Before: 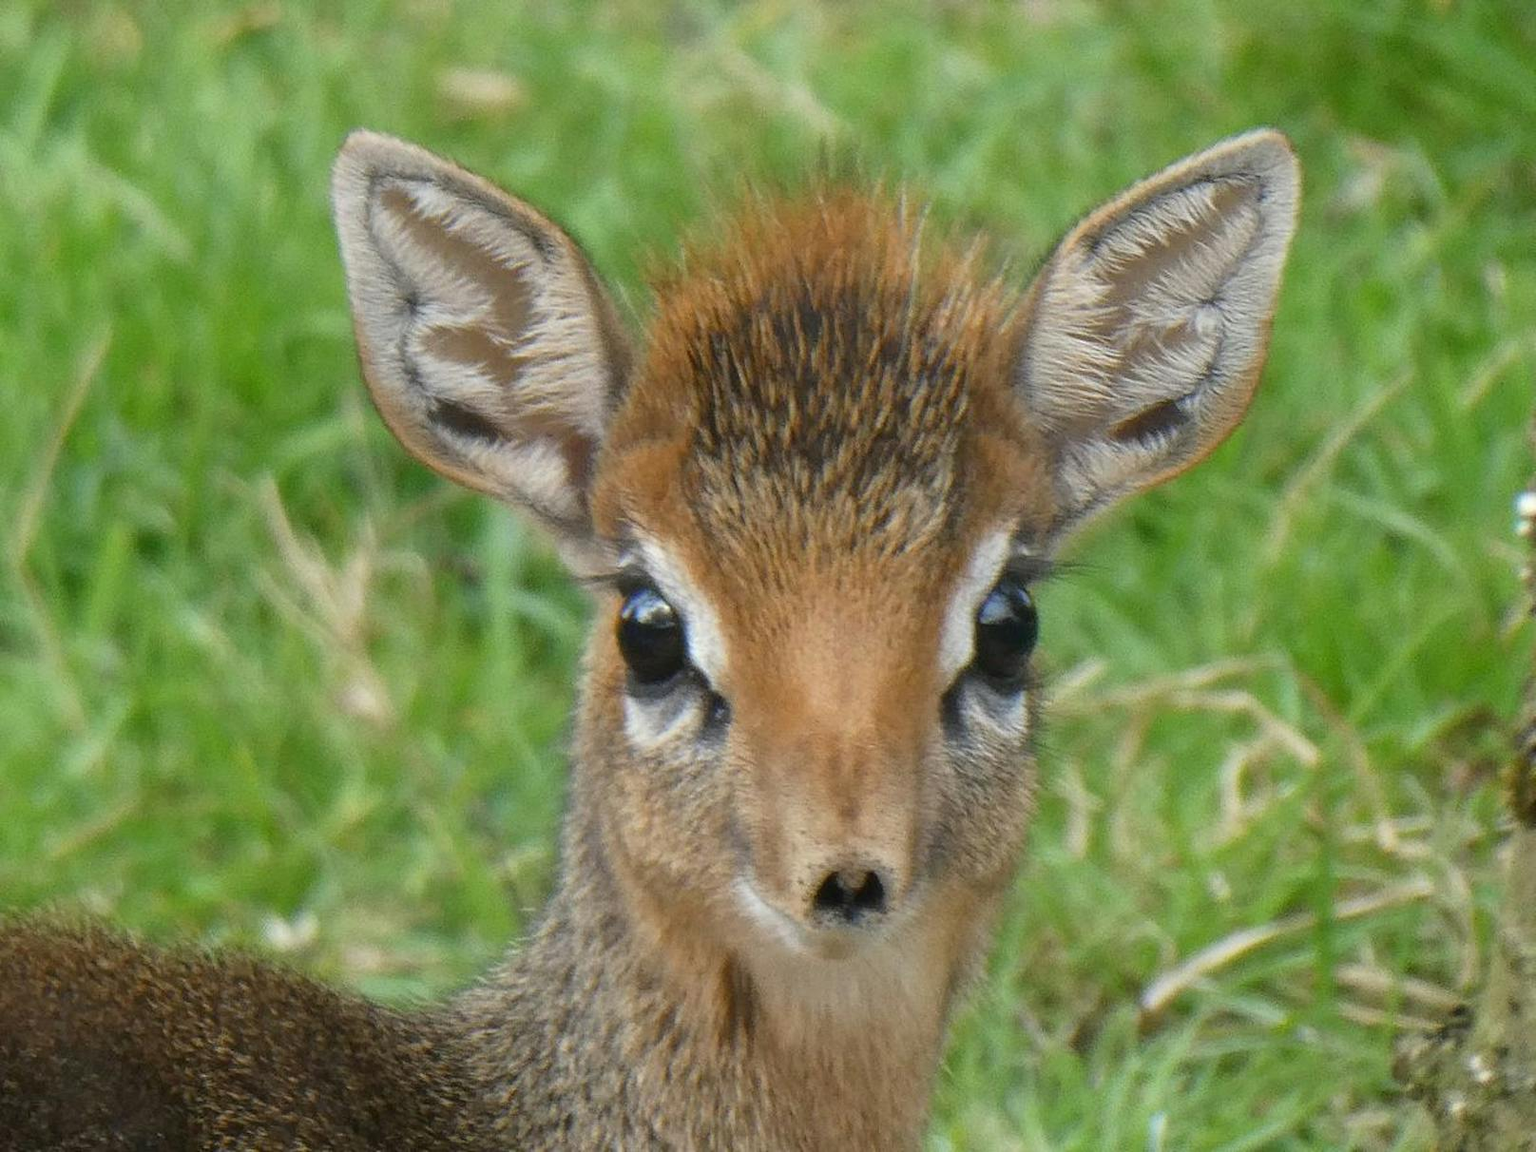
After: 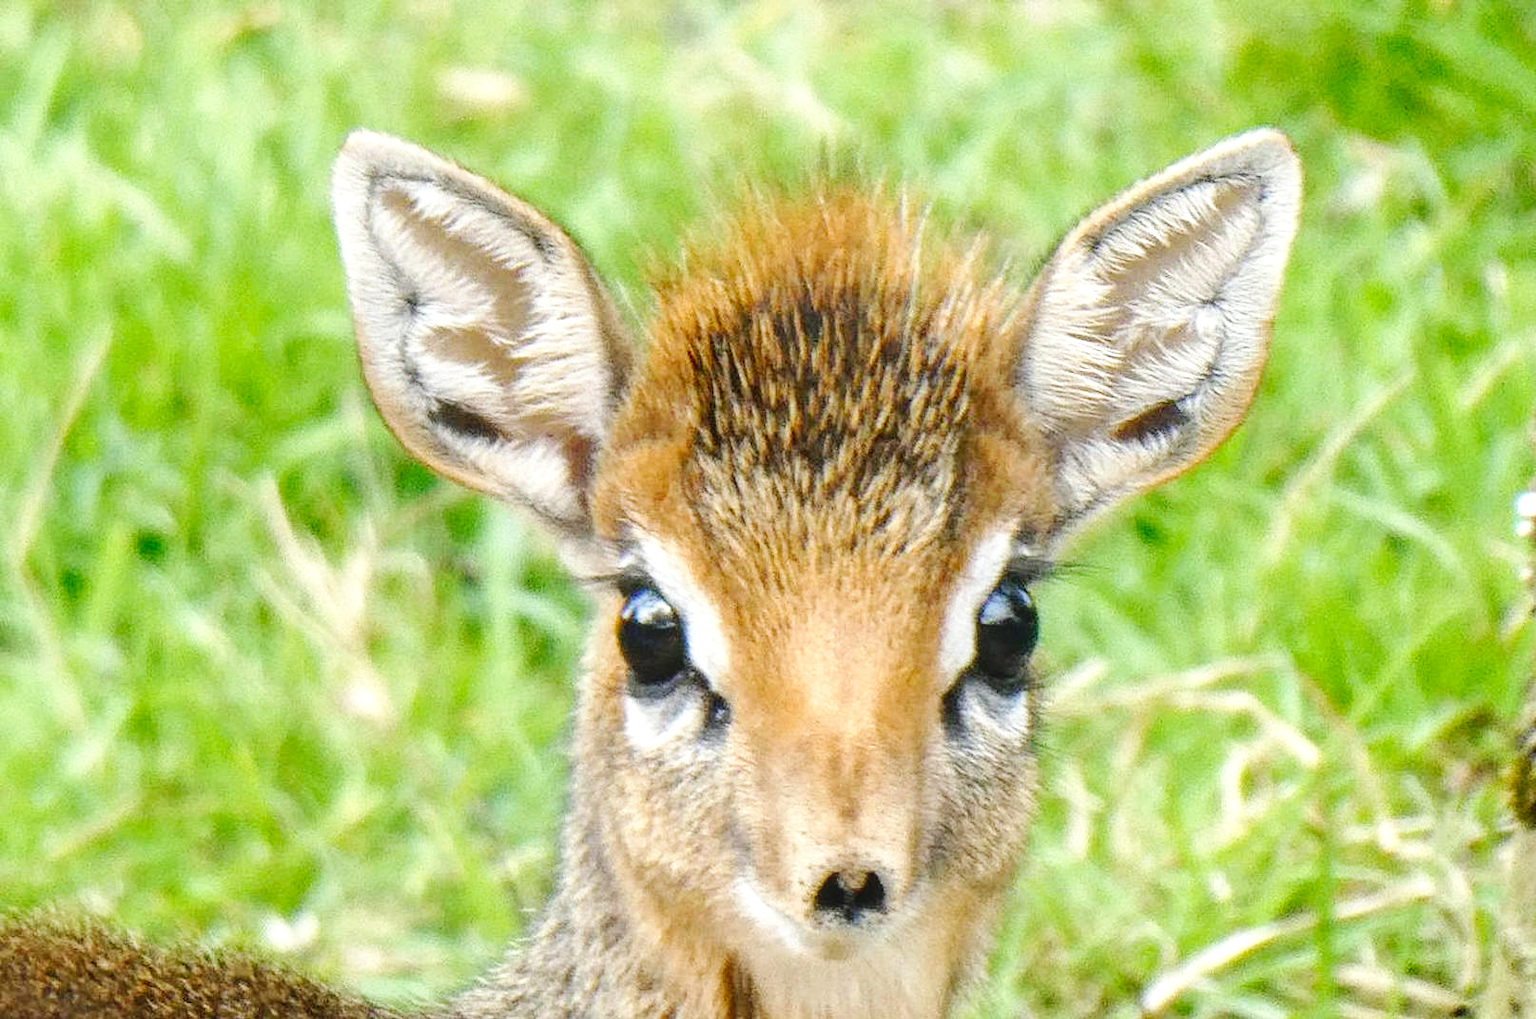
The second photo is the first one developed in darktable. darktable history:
base curve: curves: ch0 [(0, 0) (0.036, 0.025) (0.121, 0.166) (0.206, 0.329) (0.605, 0.79) (1, 1)], preserve colors none
local contrast: on, module defaults
crop and rotate: top 0%, bottom 11.536%
exposure: exposure 0.723 EV, compensate highlight preservation false
